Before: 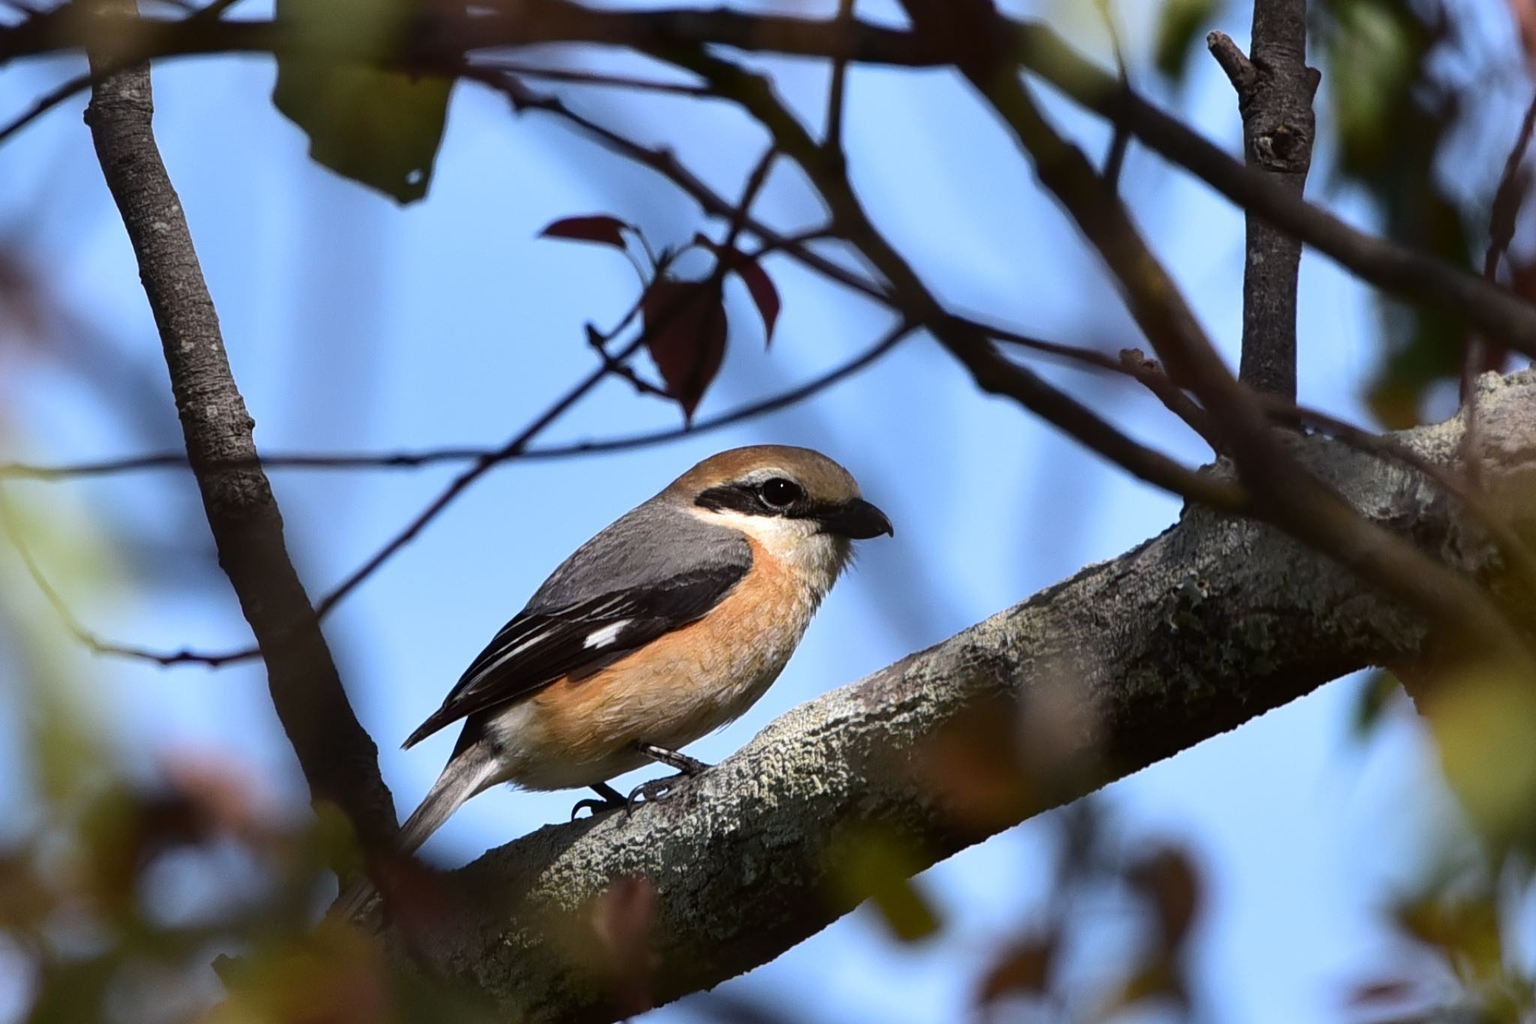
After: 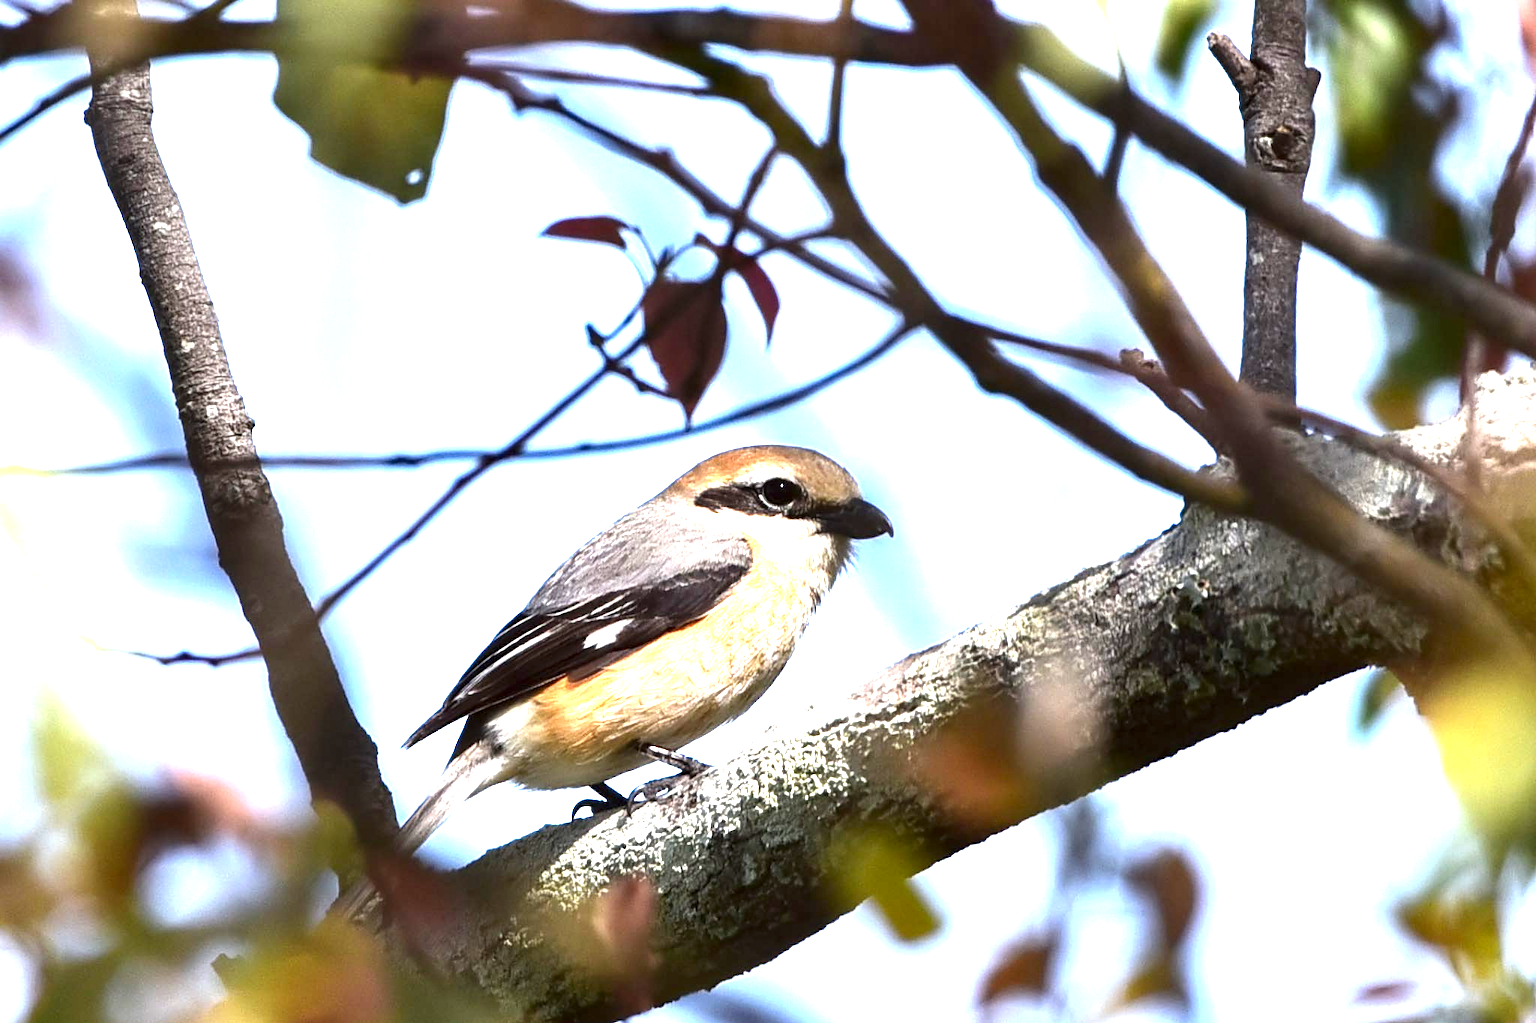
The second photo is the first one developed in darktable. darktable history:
contrast equalizer: y [[0.601, 0.6, 0.598, 0.598, 0.6, 0.601], [0.5 ×6], [0.5 ×6], [0 ×6], [0 ×6]], mix 0.301
levels: levels [0, 0.394, 0.787]
exposure: black level correction 0, exposure 1.392 EV, compensate highlight preservation false
